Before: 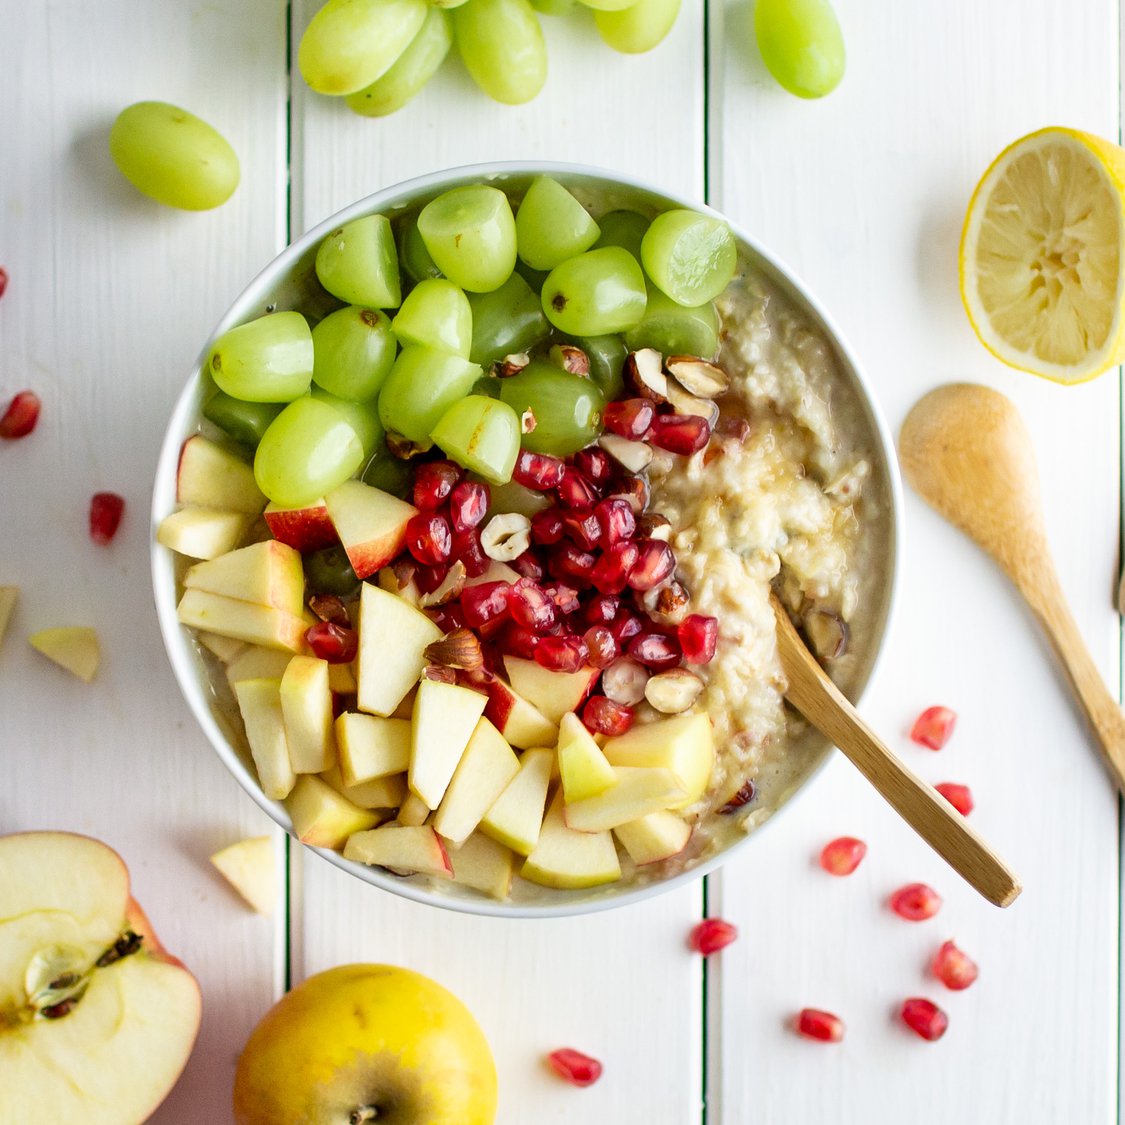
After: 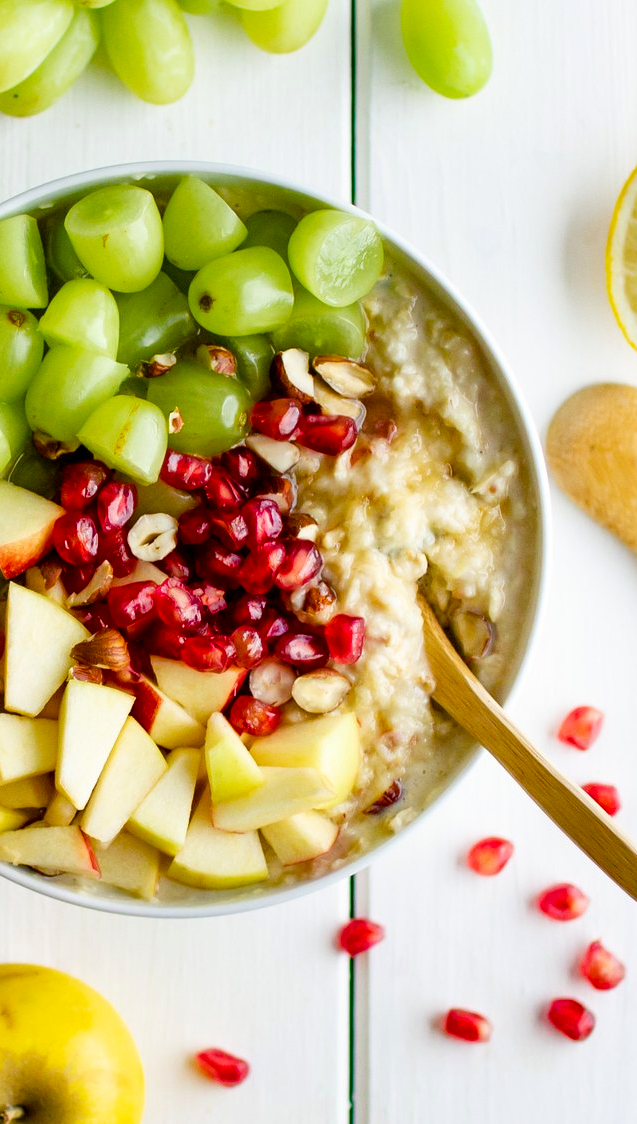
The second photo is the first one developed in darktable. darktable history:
color balance rgb: perceptual saturation grading › global saturation 35%, perceptual saturation grading › highlights -30%, perceptual saturation grading › shadows 35%, perceptual brilliance grading › global brilliance 3%, perceptual brilliance grading › highlights -3%, perceptual brilliance grading › shadows 3%
white balance: emerald 1
crop: left 31.458%, top 0%, right 11.876%
